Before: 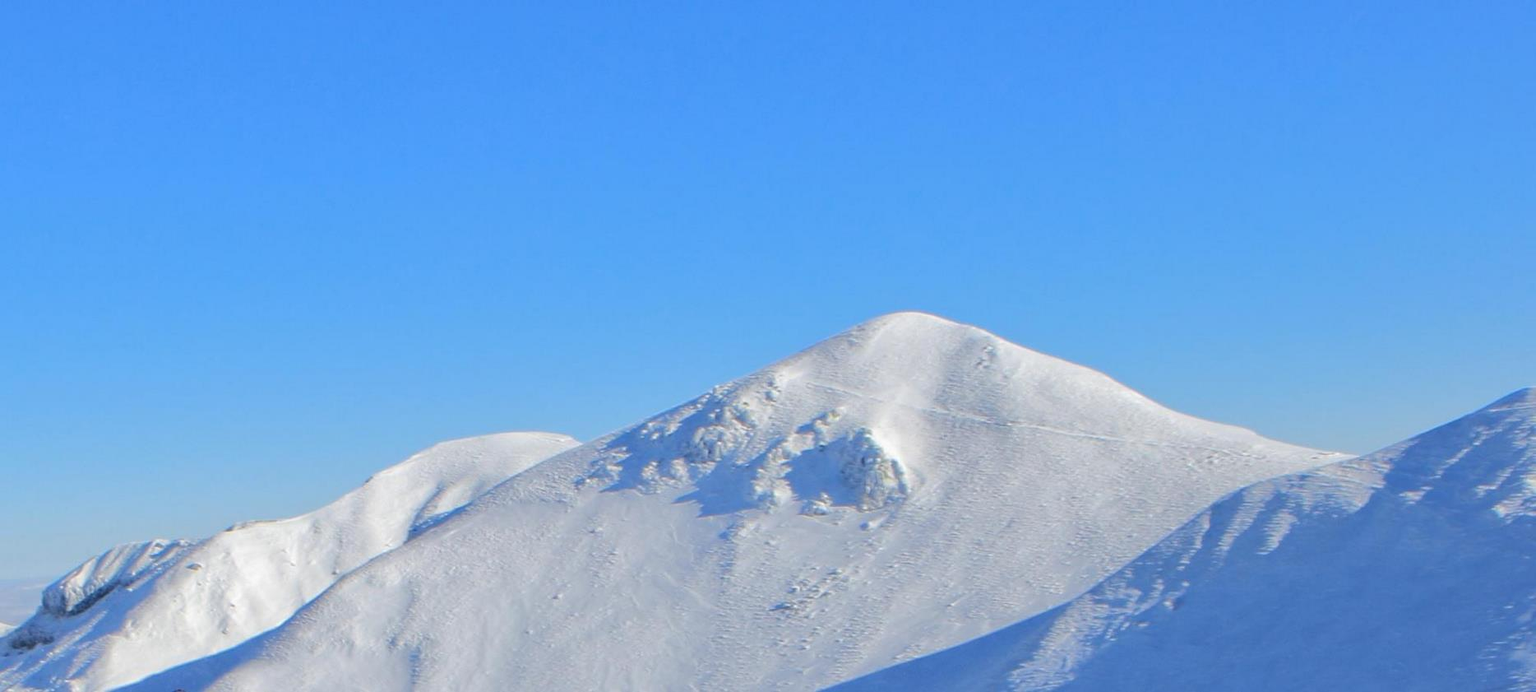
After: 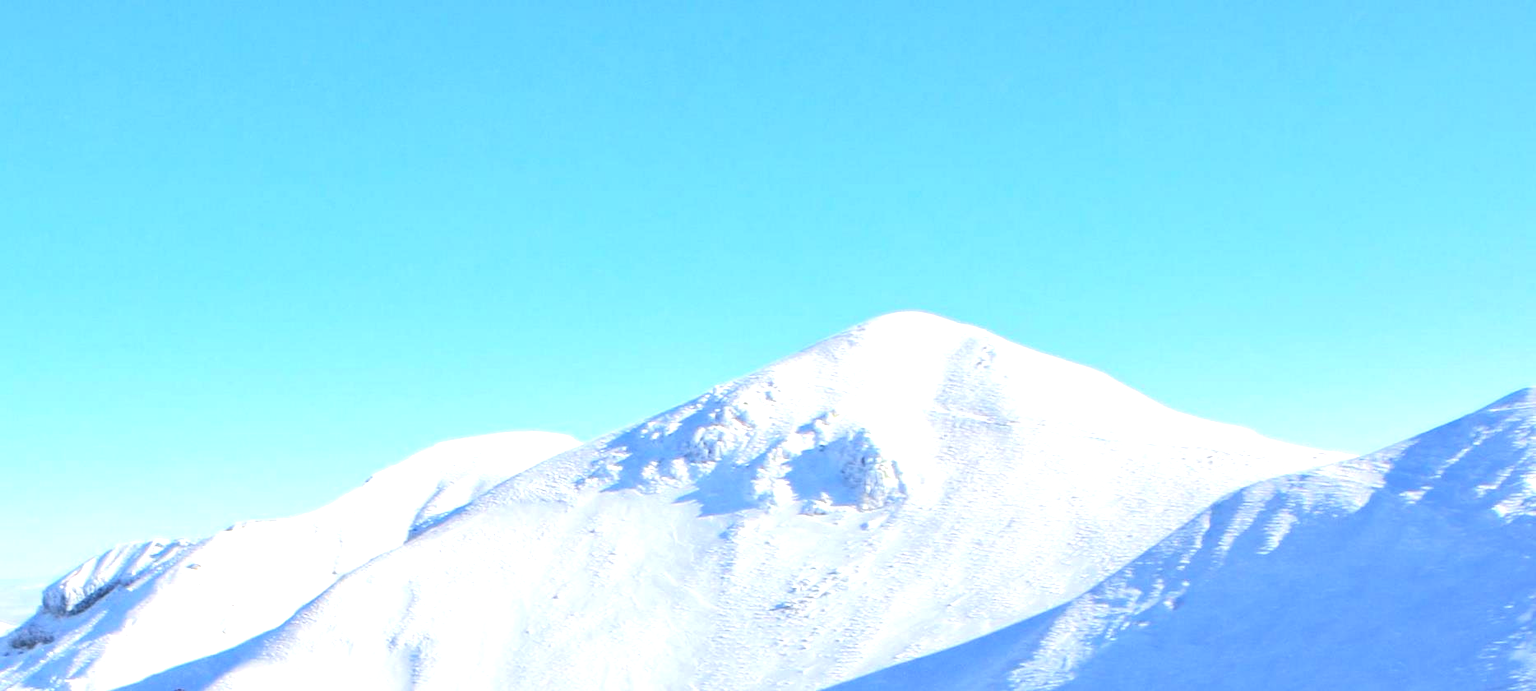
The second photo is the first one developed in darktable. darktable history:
exposure: exposure 1.136 EV, compensate highlight preservation false
